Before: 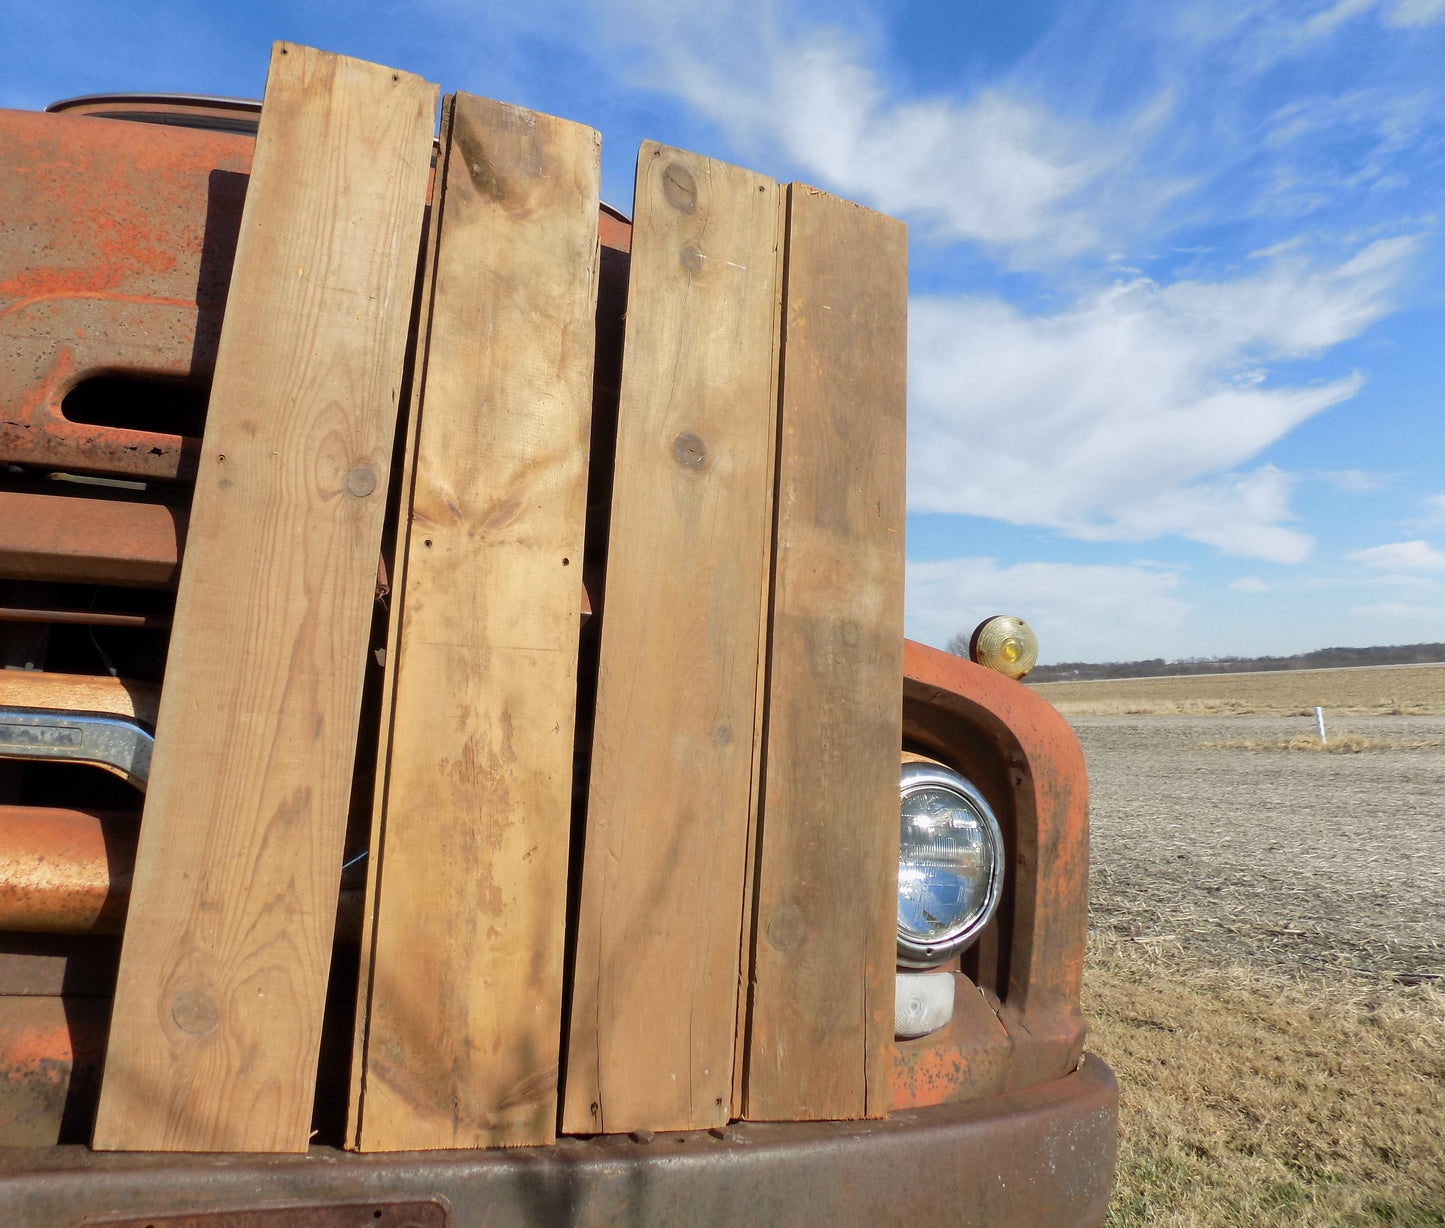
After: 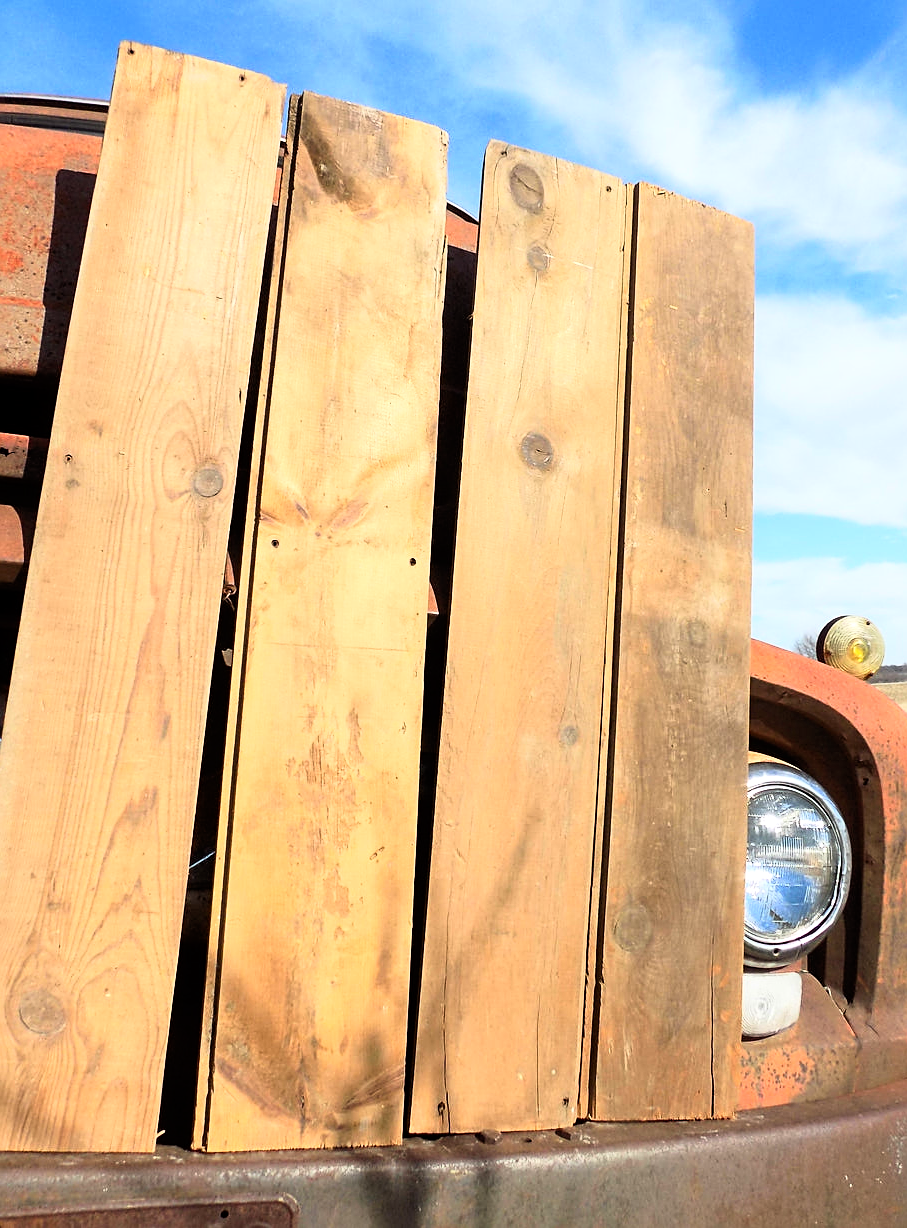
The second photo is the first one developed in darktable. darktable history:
crop: left 10.644%, right 26.528%
sharpen: on, module defaults
base curve: curves: ch0 [(0, 0) (0.005, 0.002) (0.193, 0.295) (0.399, 0.664) (0.75, 0.928) (1, 1)]
color balance: contrast 10%
